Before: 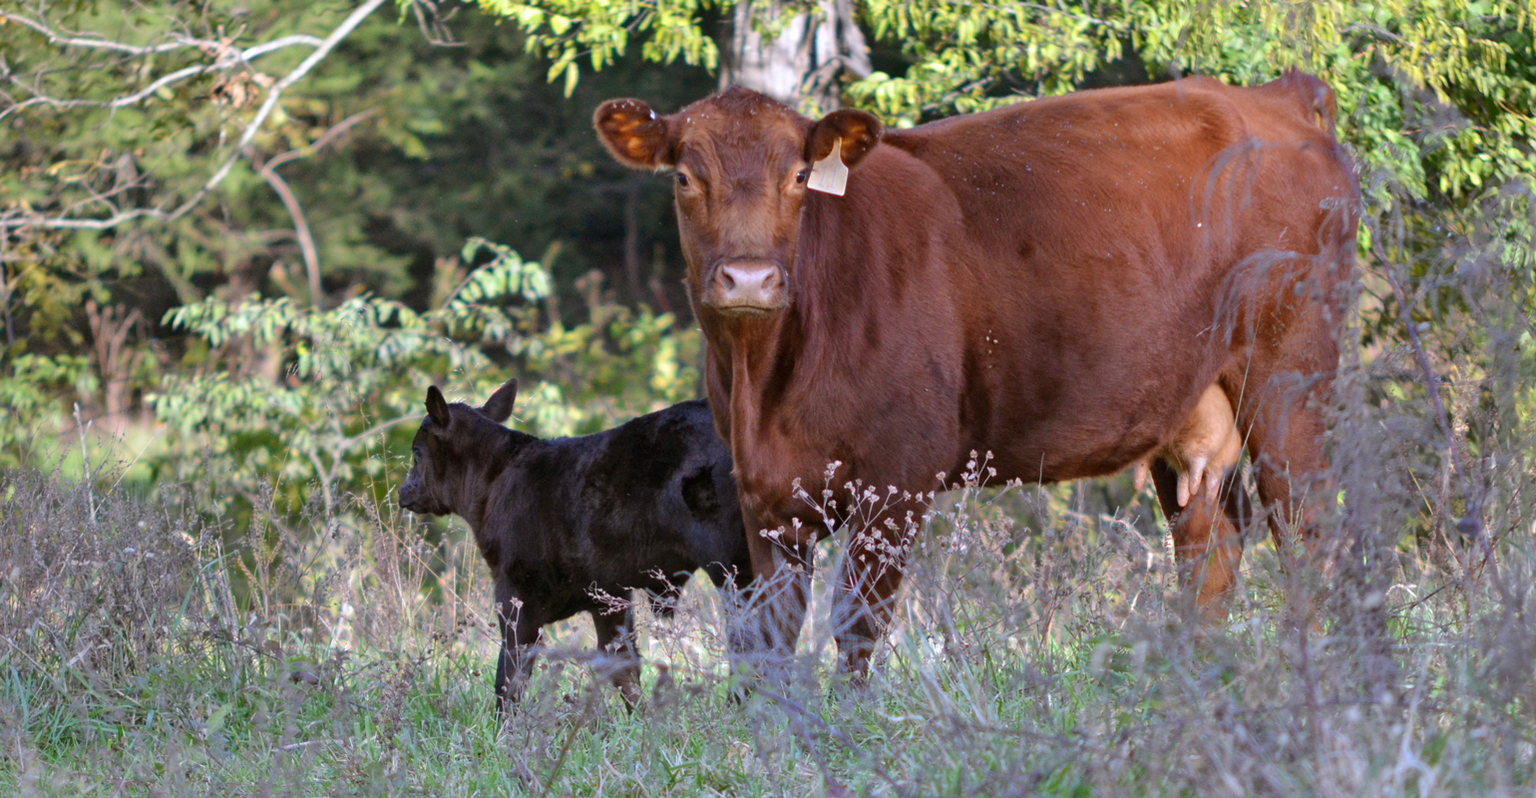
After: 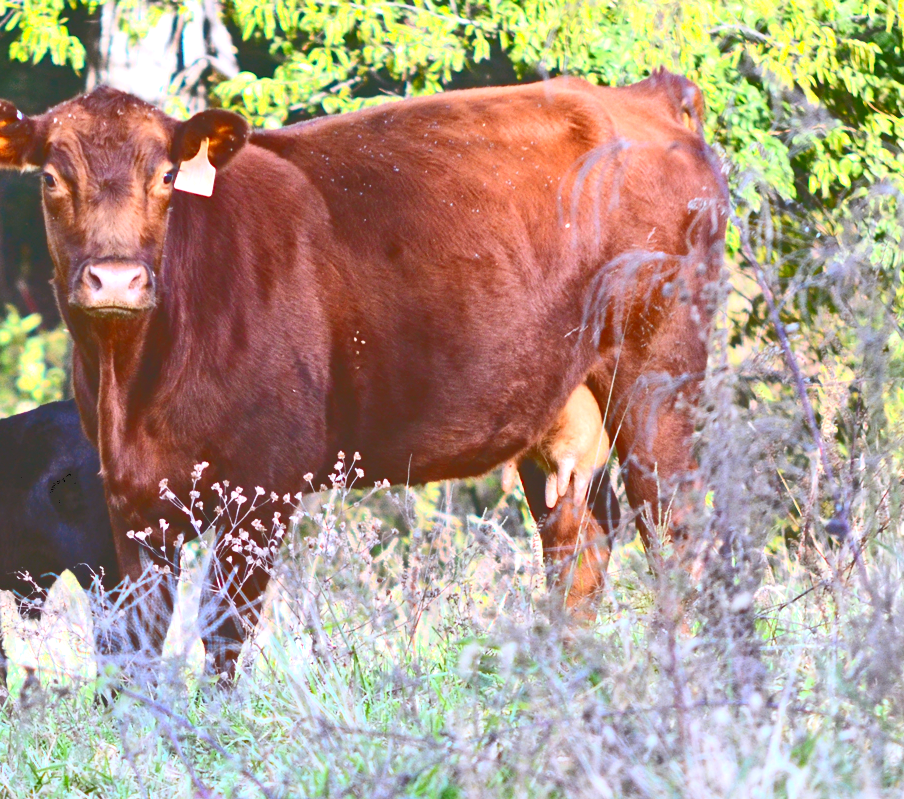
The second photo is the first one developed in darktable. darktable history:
exposure: black level correction 0.001, exposure 0.958 EV, compensate highlight preservation false
tone curve: curves: ch0 [(0, 0) (0.003, 0.224) (0.011, 0.229) (0.025, 0.234) (0.044, 0.242) (0.069, 0.249) (0.1, 0.256) (0.136, 0.265) (0.177, 0.285) (0.224, 0.304) (0.277, 0.337) (0.335, 0.385) (0.399, 0.435) (0.468, 0.507) (0.543, 0.59) (0.623, 0.674) (0.709, 0.763) (0.801, 0.852) (0.898, 0.931) (1, 1)], color space Lab, independent channels, preserve colors none
crop: left 41.266%
contrast brightness saturation: contrast 0.214, brightness -0.108, saturation 0.209
